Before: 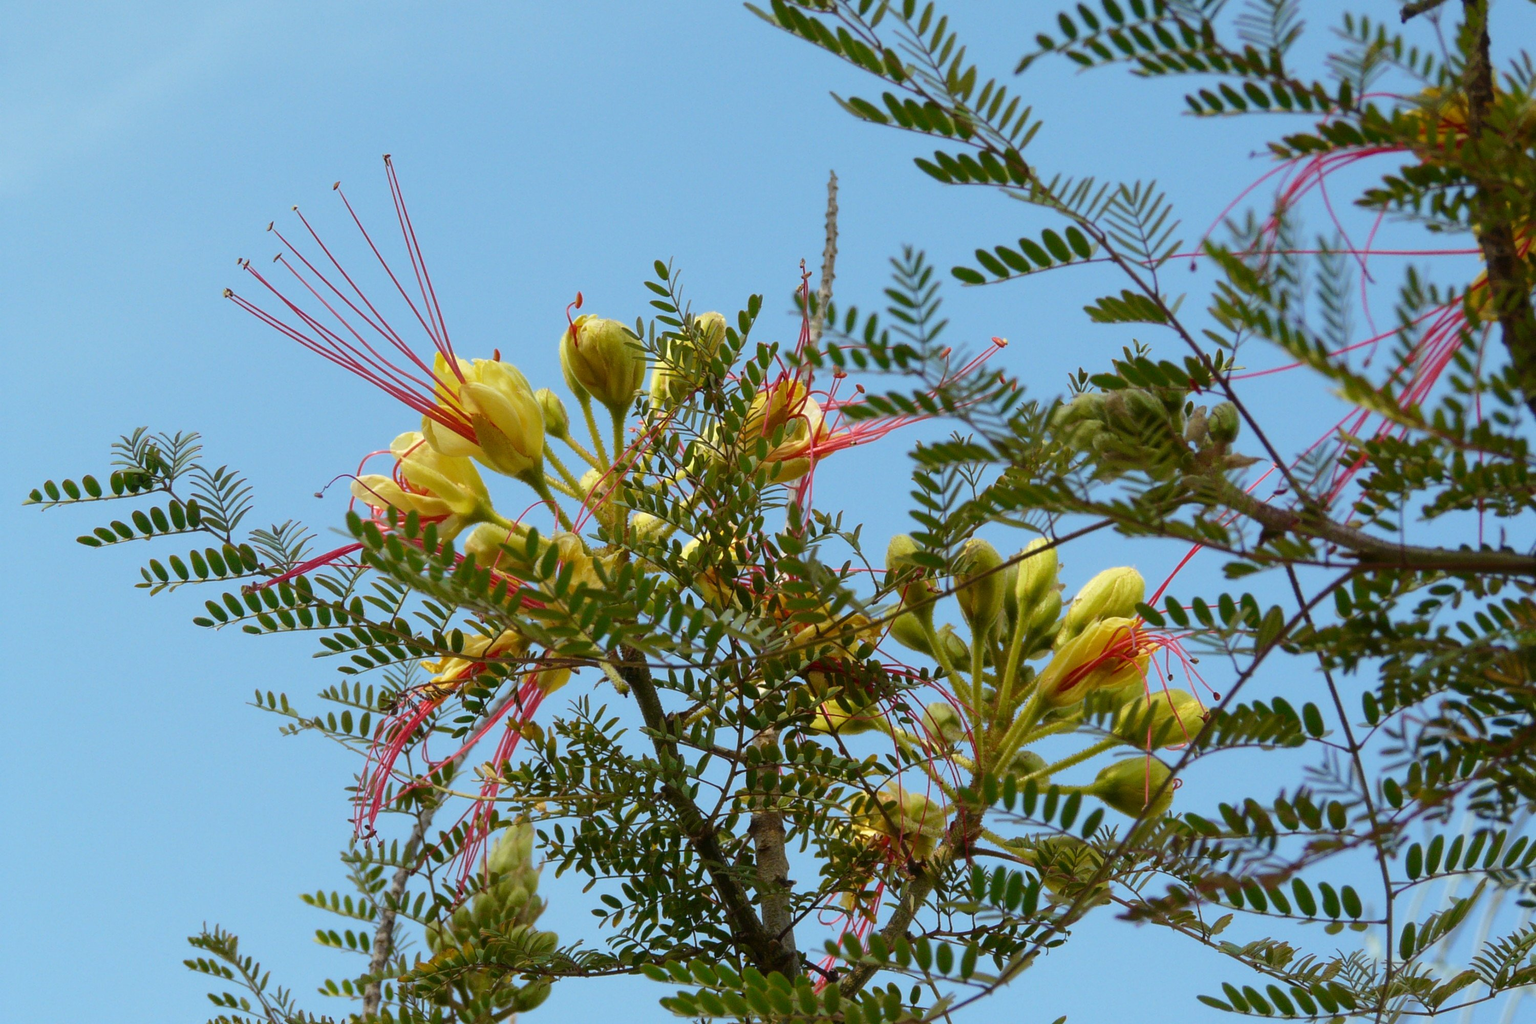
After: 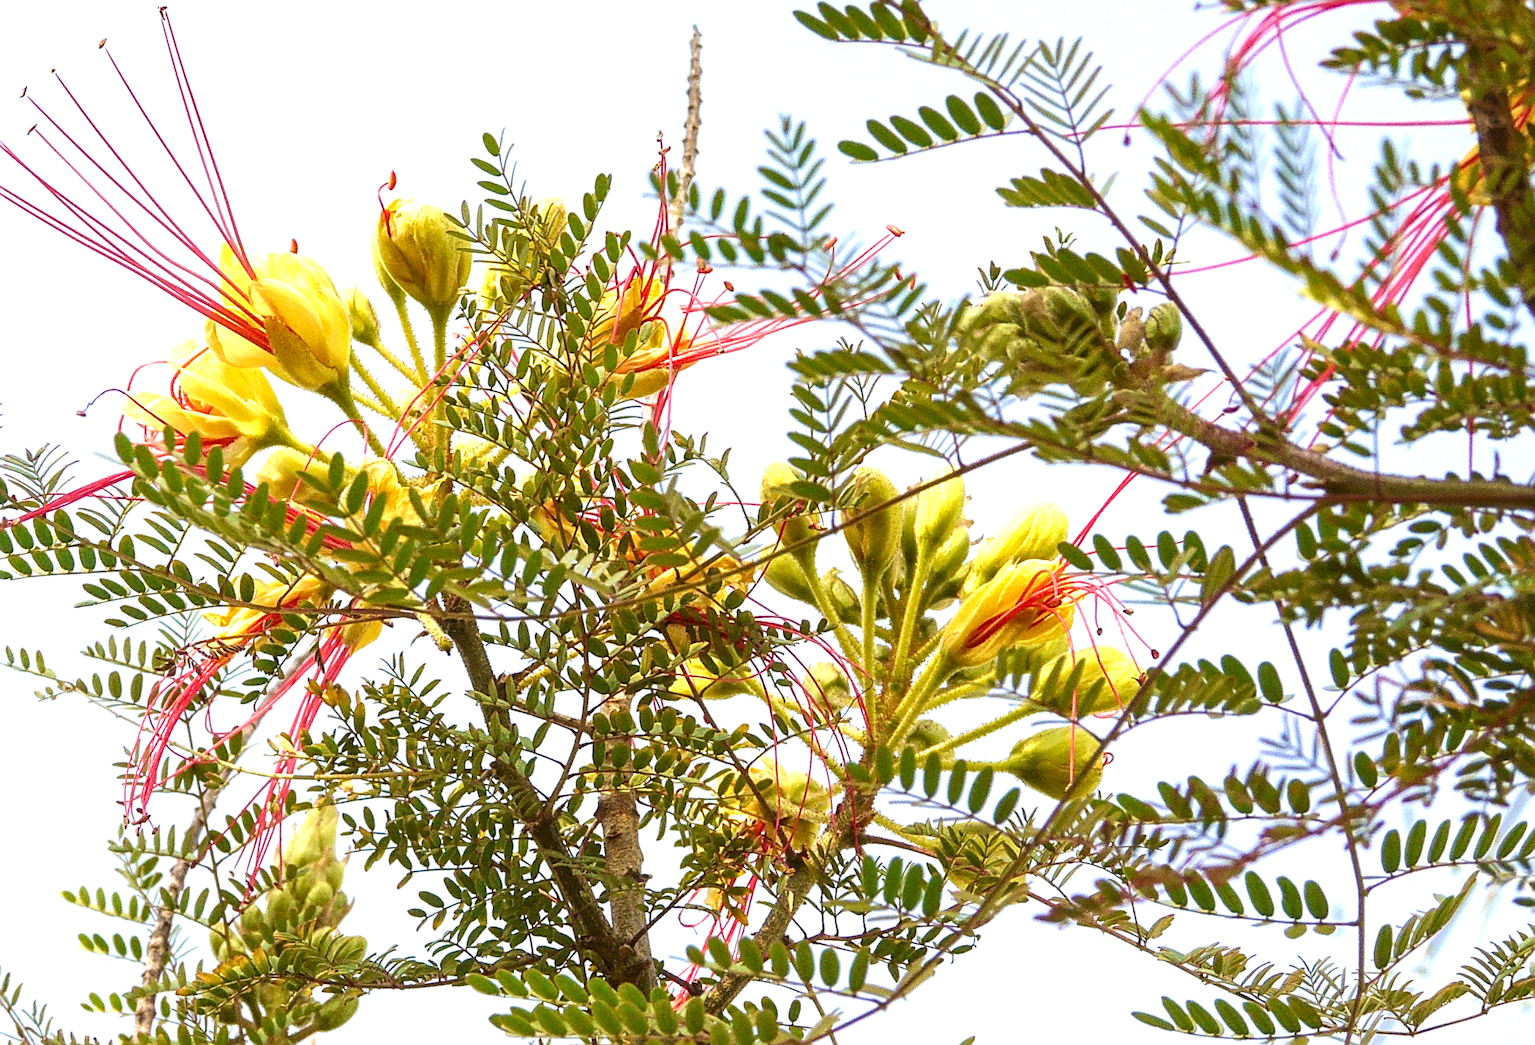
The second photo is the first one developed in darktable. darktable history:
exposure: black level correction 0, exposure 1.46 EV, compensate highlight preservation false
velvia: on, module defaults
crop: left 16.334%, top 14.648%
local contrast: on, module defaults
sharpen: radius 2.566, amount 0.684
color correction: highlights a* 6.56, highlights b* 7.78, shadows a* 6.04, shadows b* 7.07, saturation 0.929
